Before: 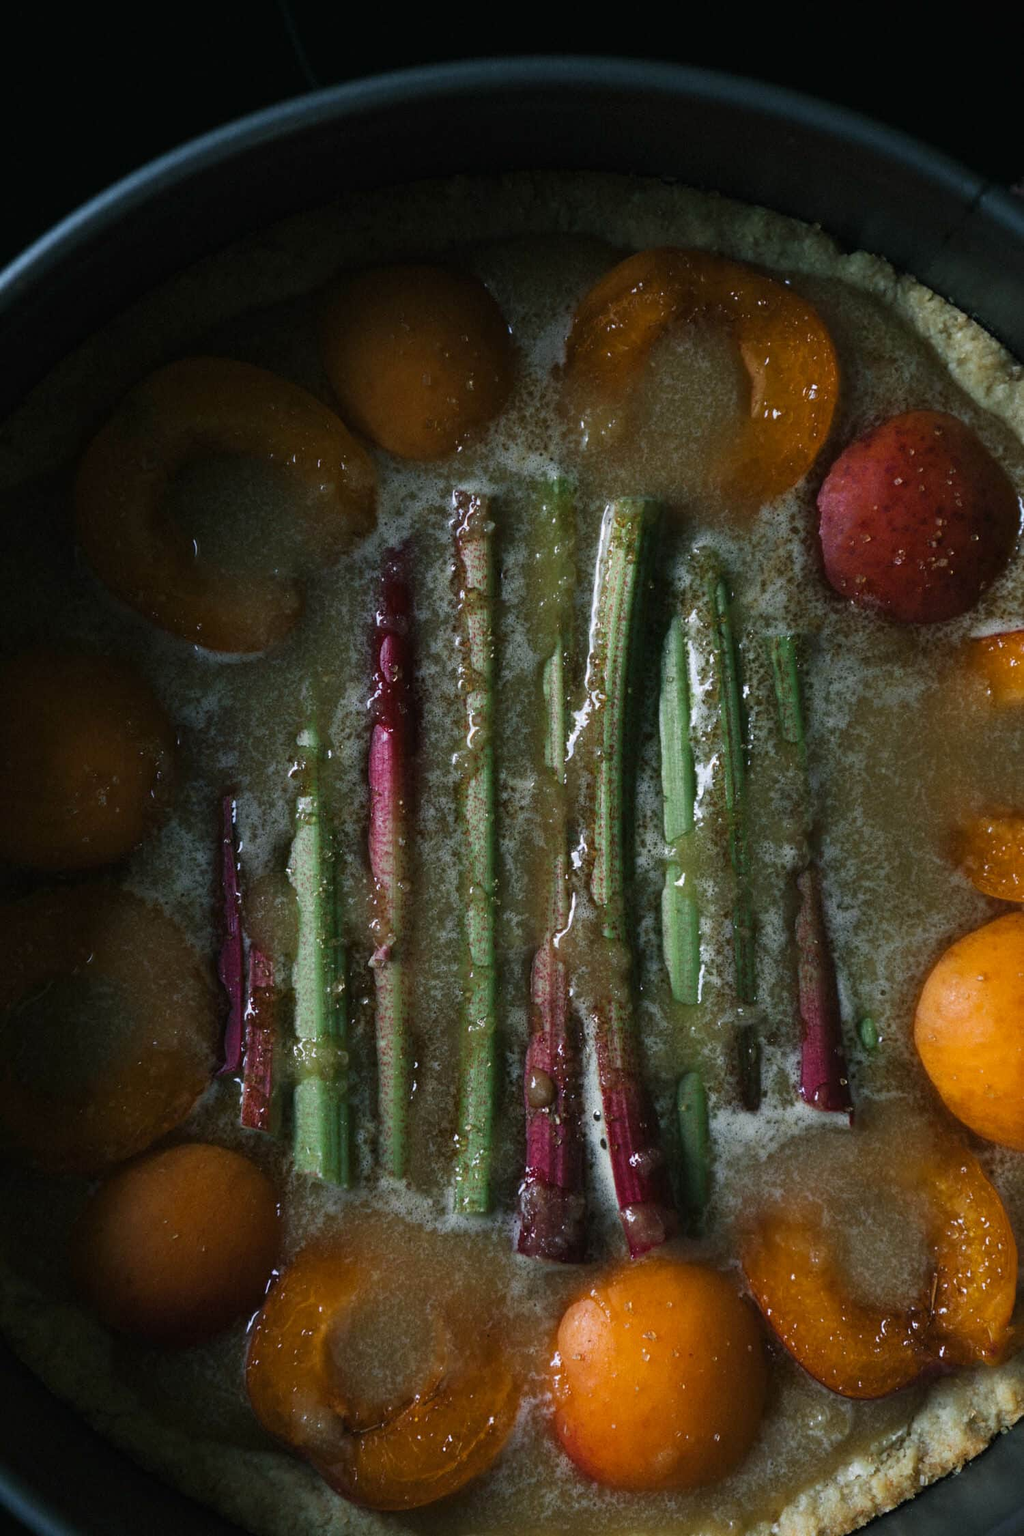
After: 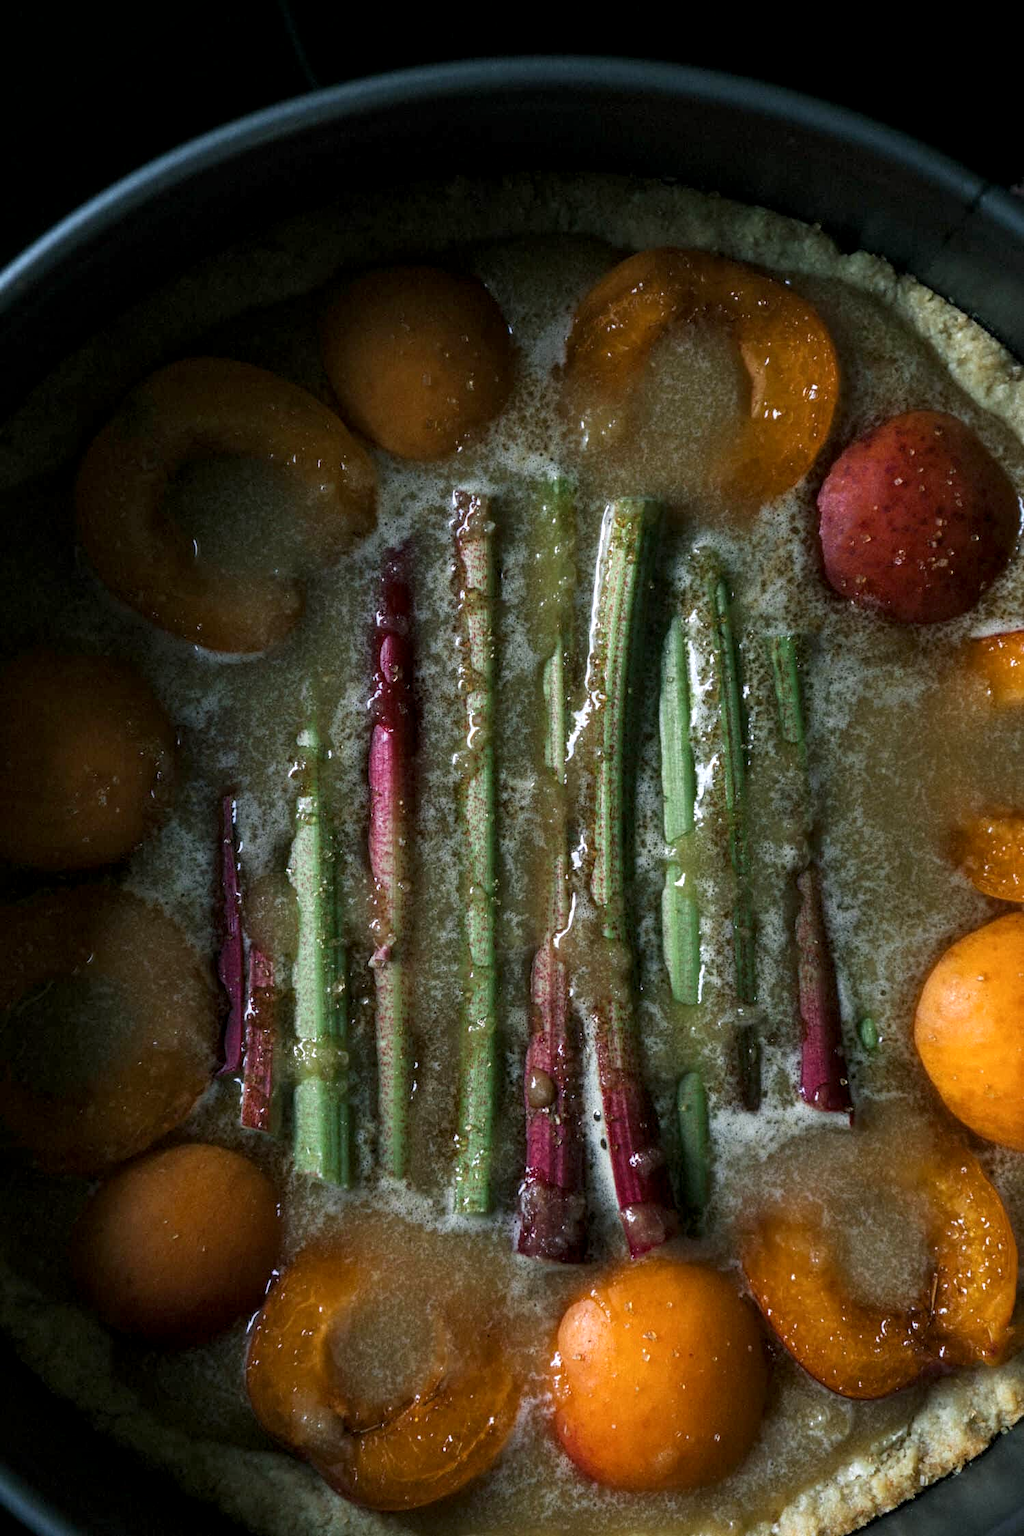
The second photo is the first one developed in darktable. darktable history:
local contrast: on, module defaults
exposure: black level correction 0.002, exposure 0.296 EV, compensate exposure bias true, compensate highlight preservation false
